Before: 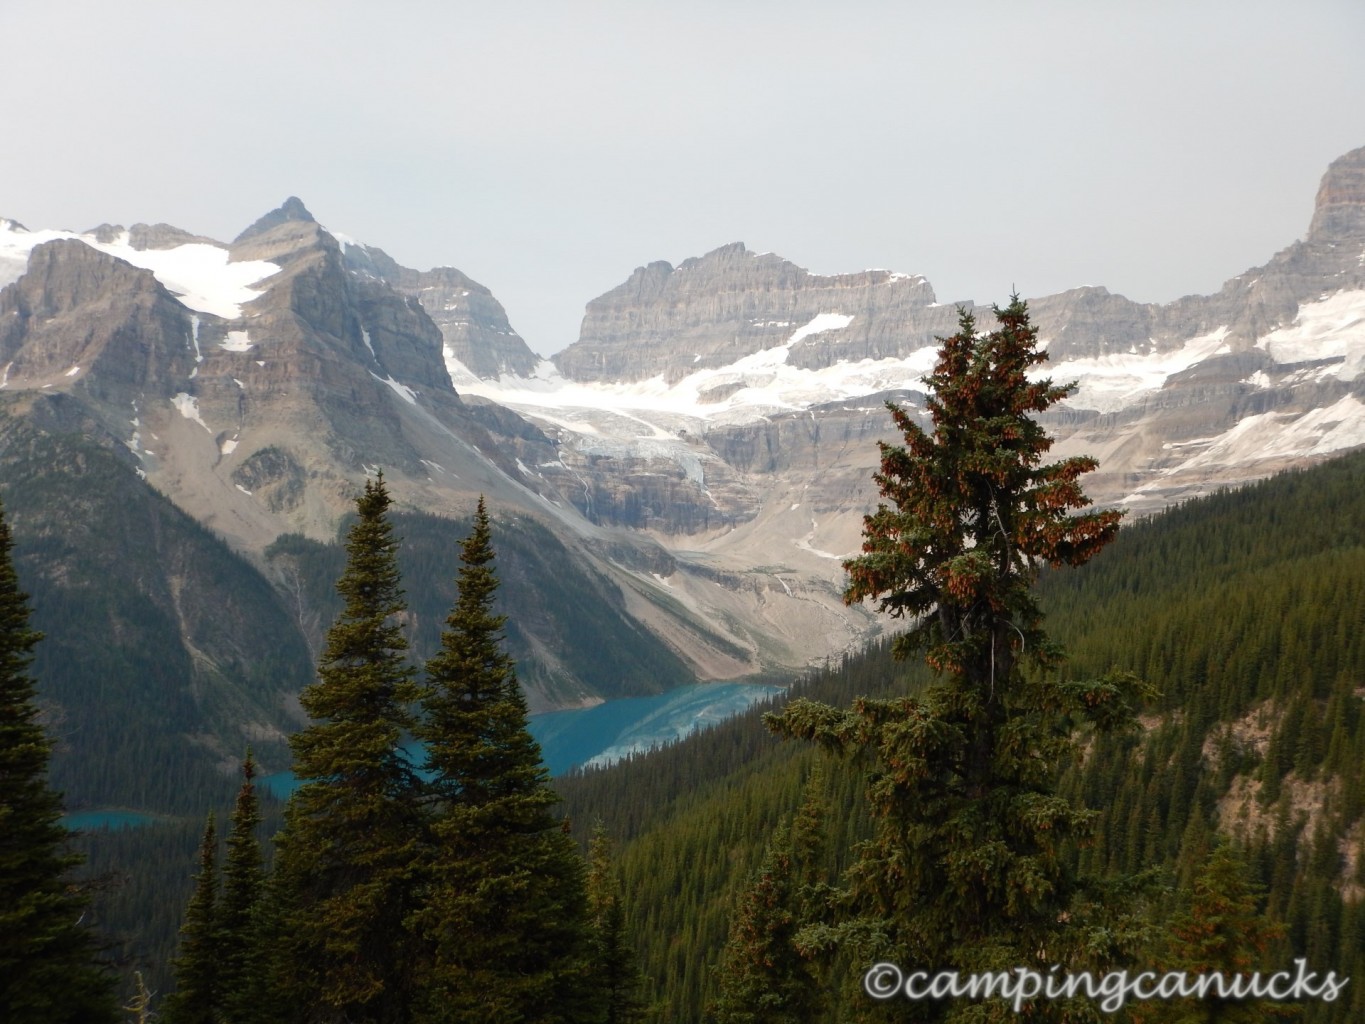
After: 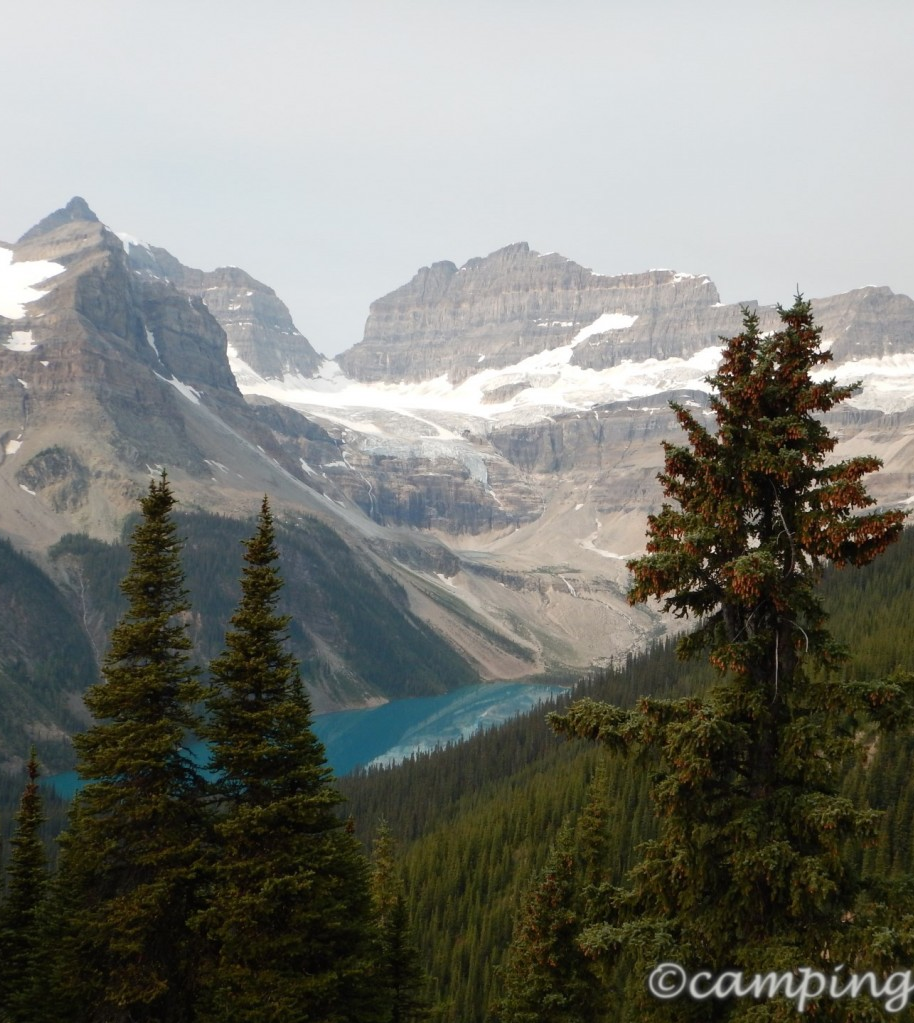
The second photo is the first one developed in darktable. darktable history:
color zones: curves: ch2 [(0, 0.5) (0.143, 0.5) (0.286, 0.489) (0.415, 0.421) (0.571, 0.5) (0.714, 0.5) (0.857, 0.5) (1, 0.5)], mix 22.1%
crop and rotate: left 15.849%, right 17.153%
